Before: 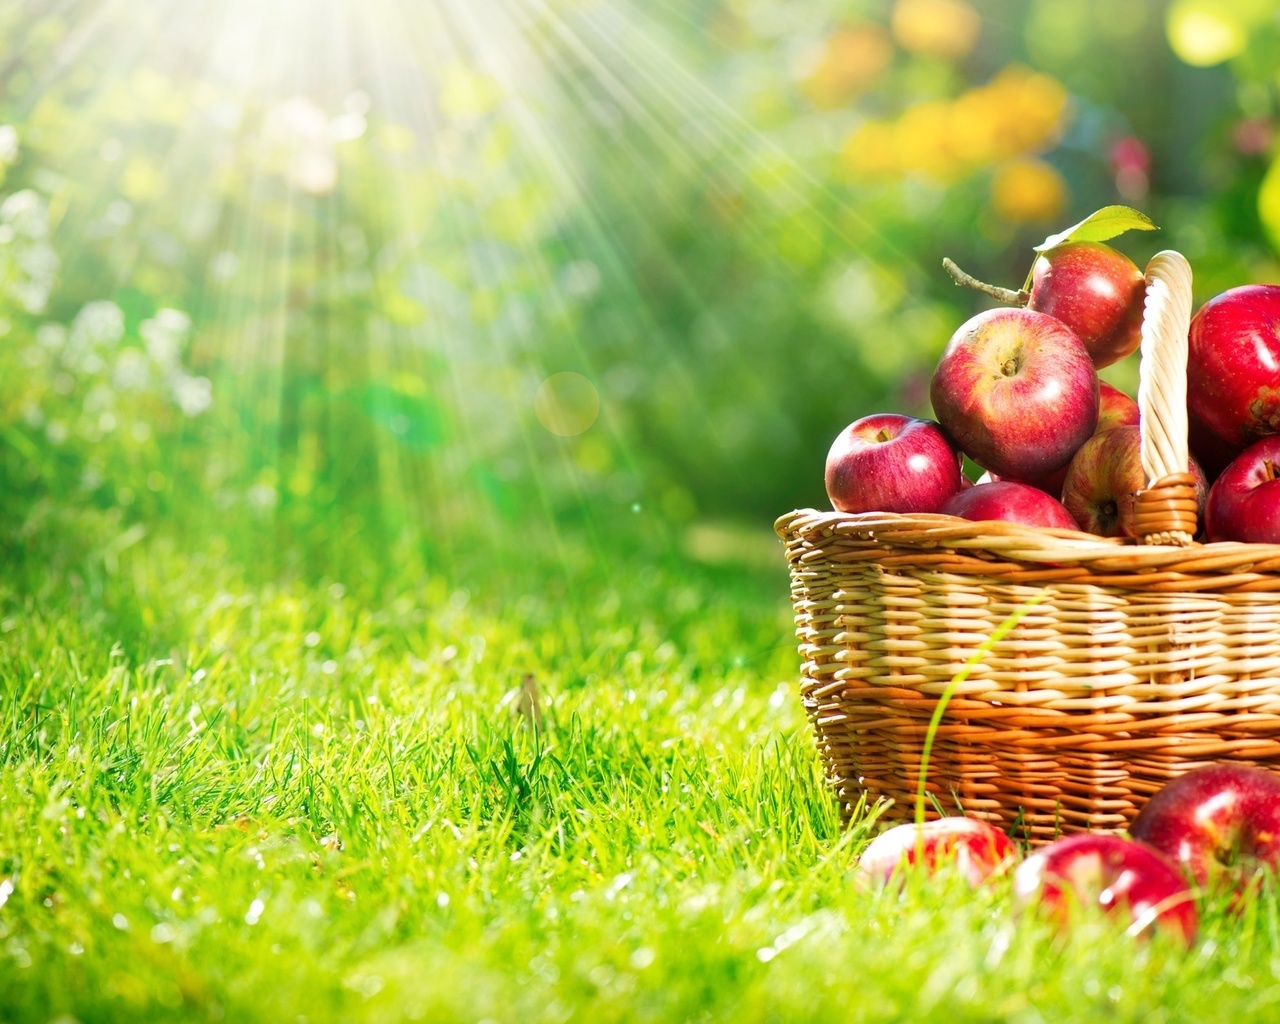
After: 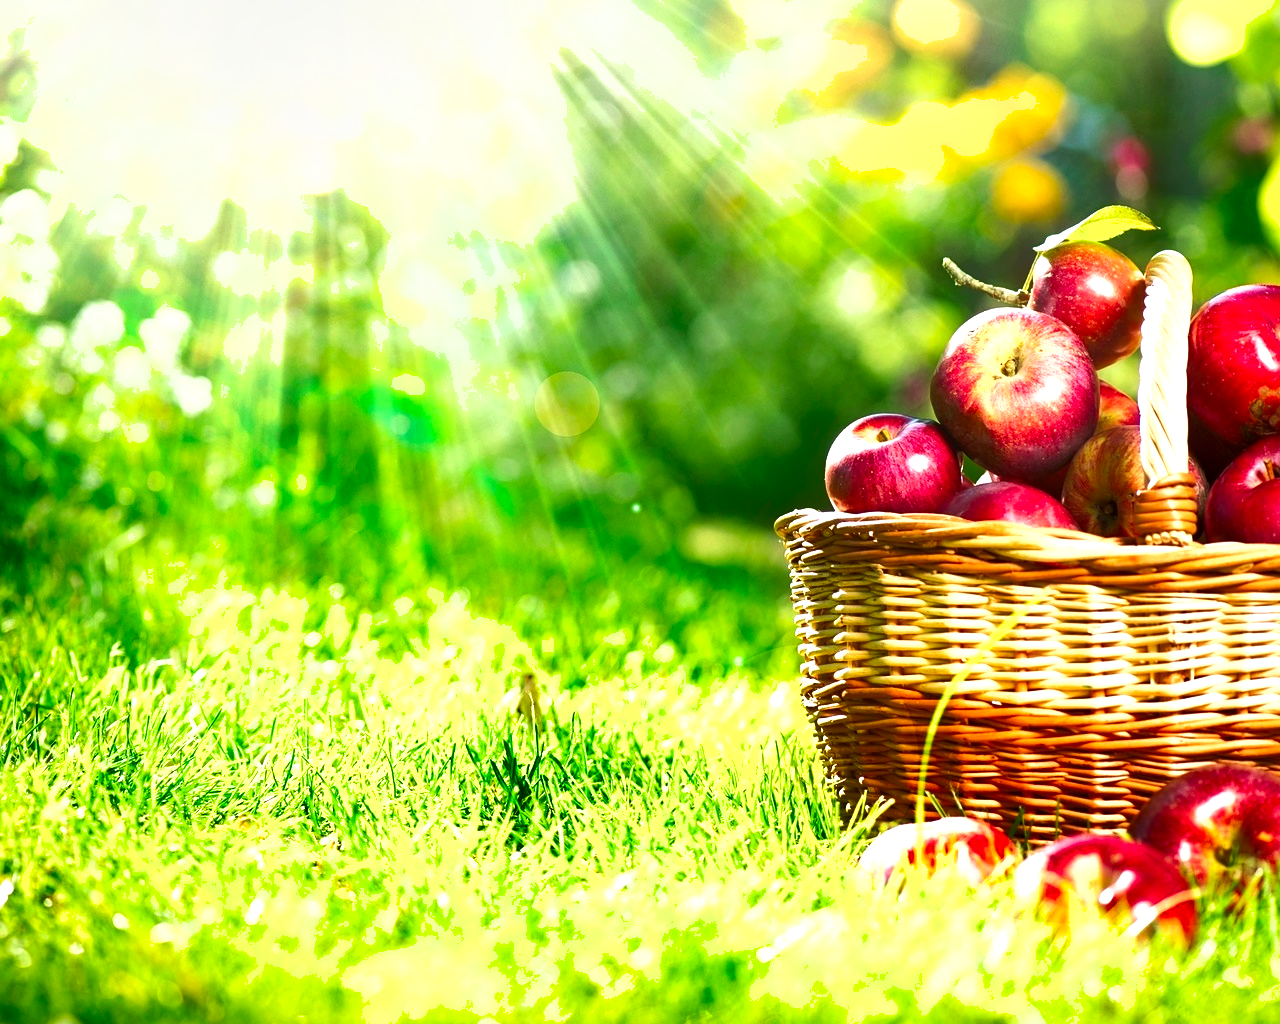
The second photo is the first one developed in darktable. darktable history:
shadows and highlights: radius 263.92, soften with gaussian
sharpen: amount 0.203
exposure: exposure 0.746 EV, compensate highlight preservation false
